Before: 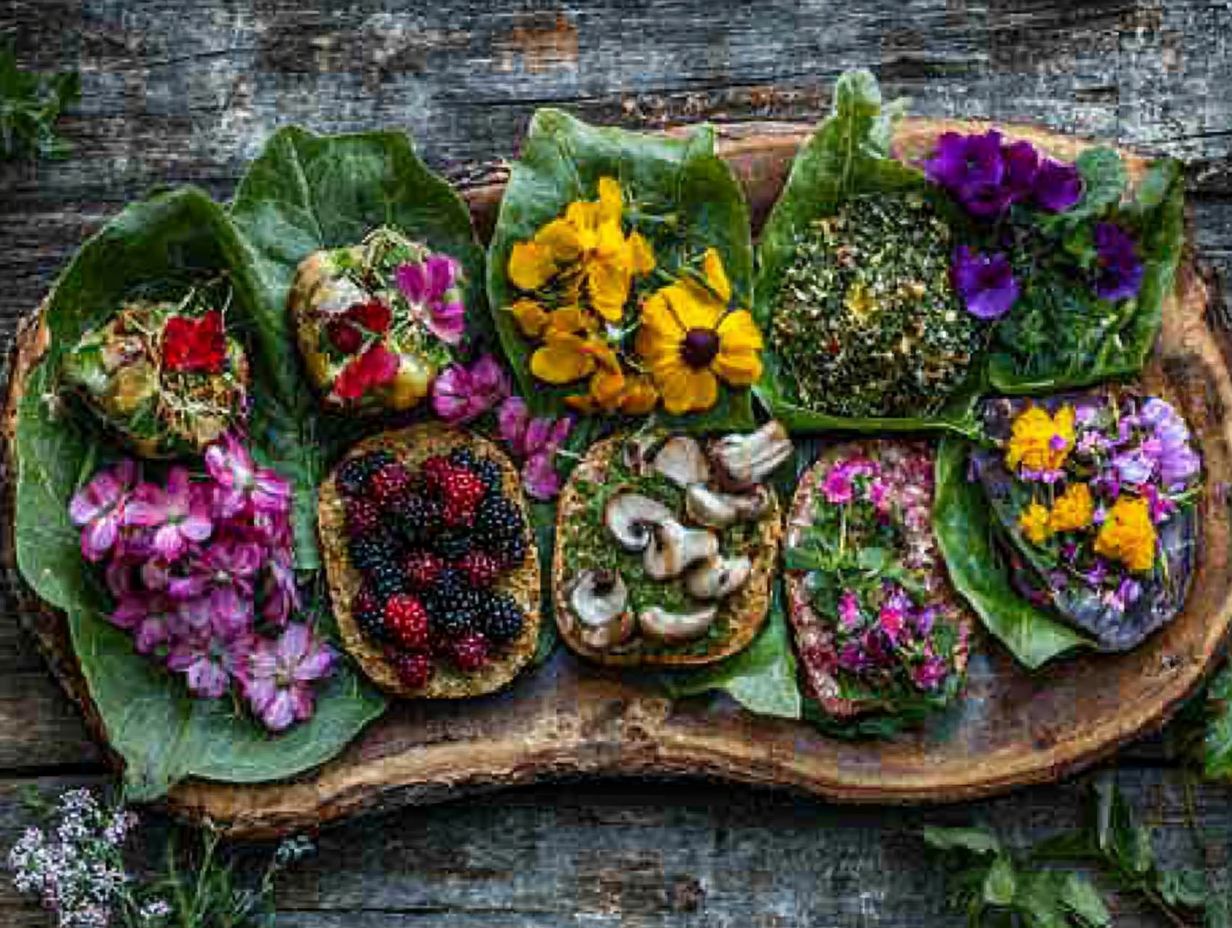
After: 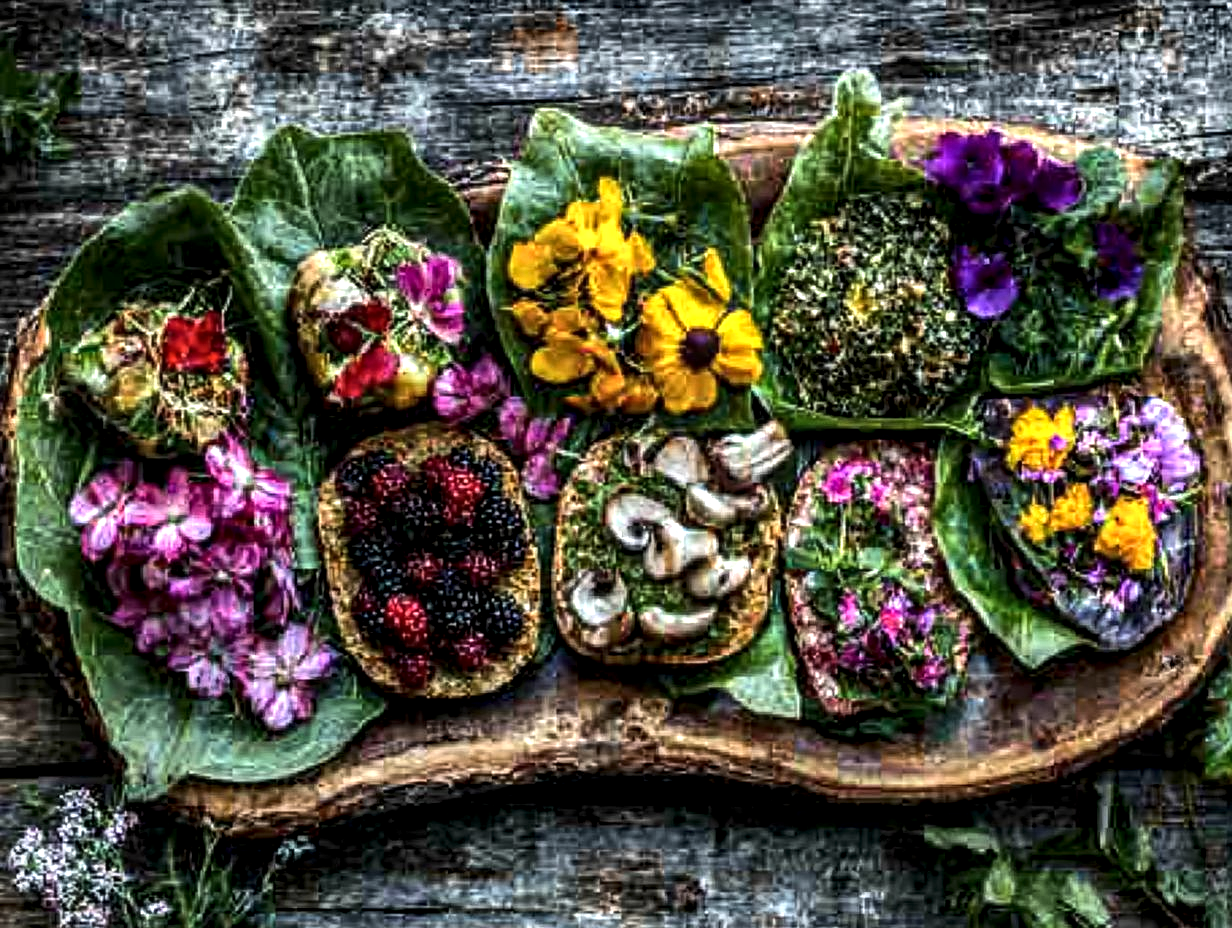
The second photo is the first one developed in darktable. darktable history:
tone equalizer: -8 EV -0.783 EV, -7 EV -0.688 EV, -6 EV -0.638 EV, -5 EV -0.385 EV, -3 EV 0.387 EV, -2 EV 0.6 EV, -1 EV 0.687 EV, +0 EV 0.72 EV, edges refinement/feathering 500, mask exposure compensation -1.57 EV, preserve details no
local contrast: highlights 22%, detail 150%
